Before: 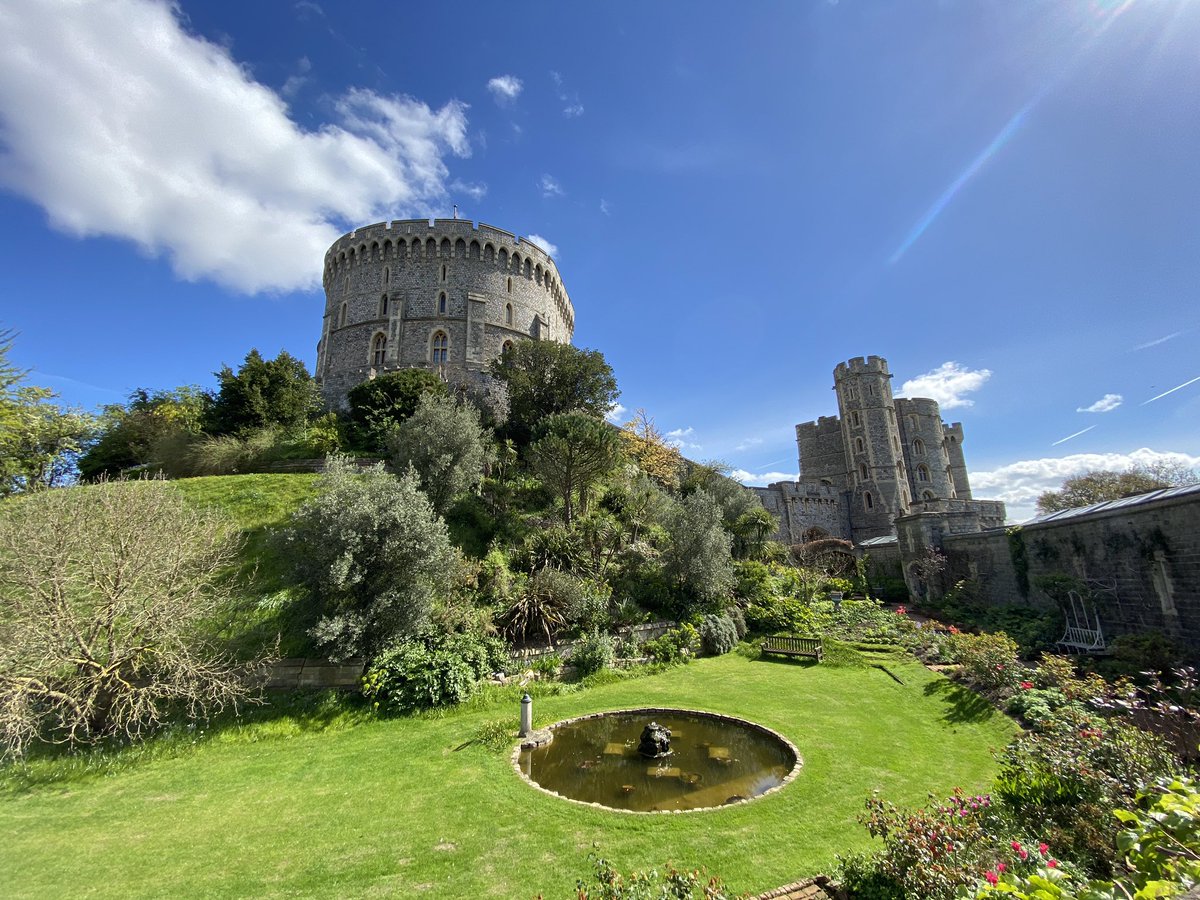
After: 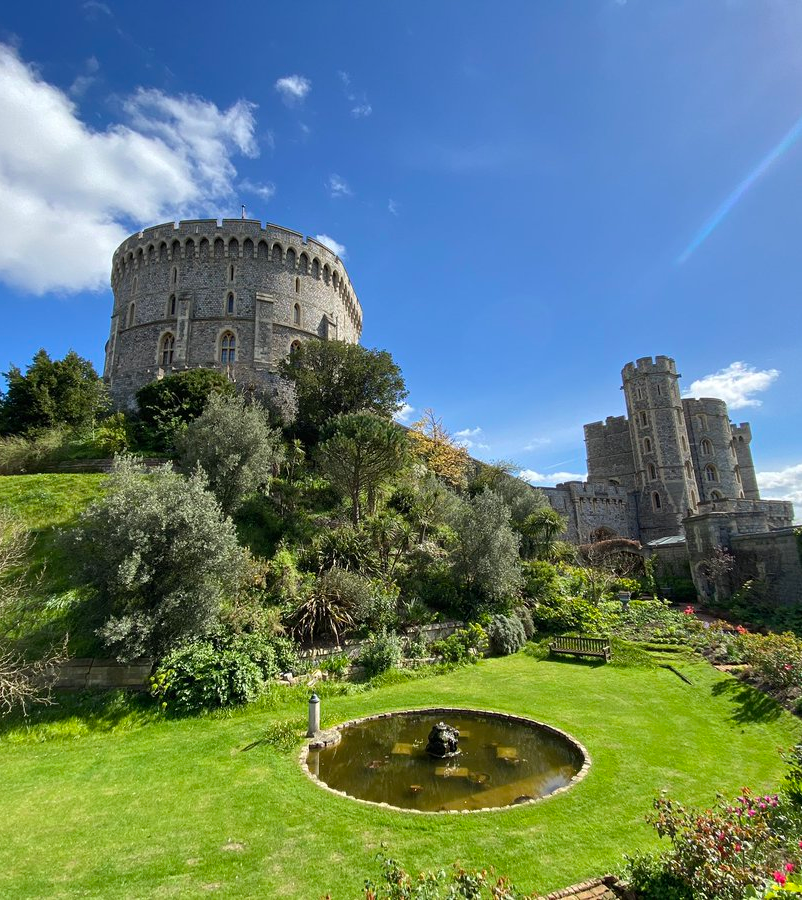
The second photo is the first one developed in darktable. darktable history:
crop and rotate: left 17.695%, right 15.431%
